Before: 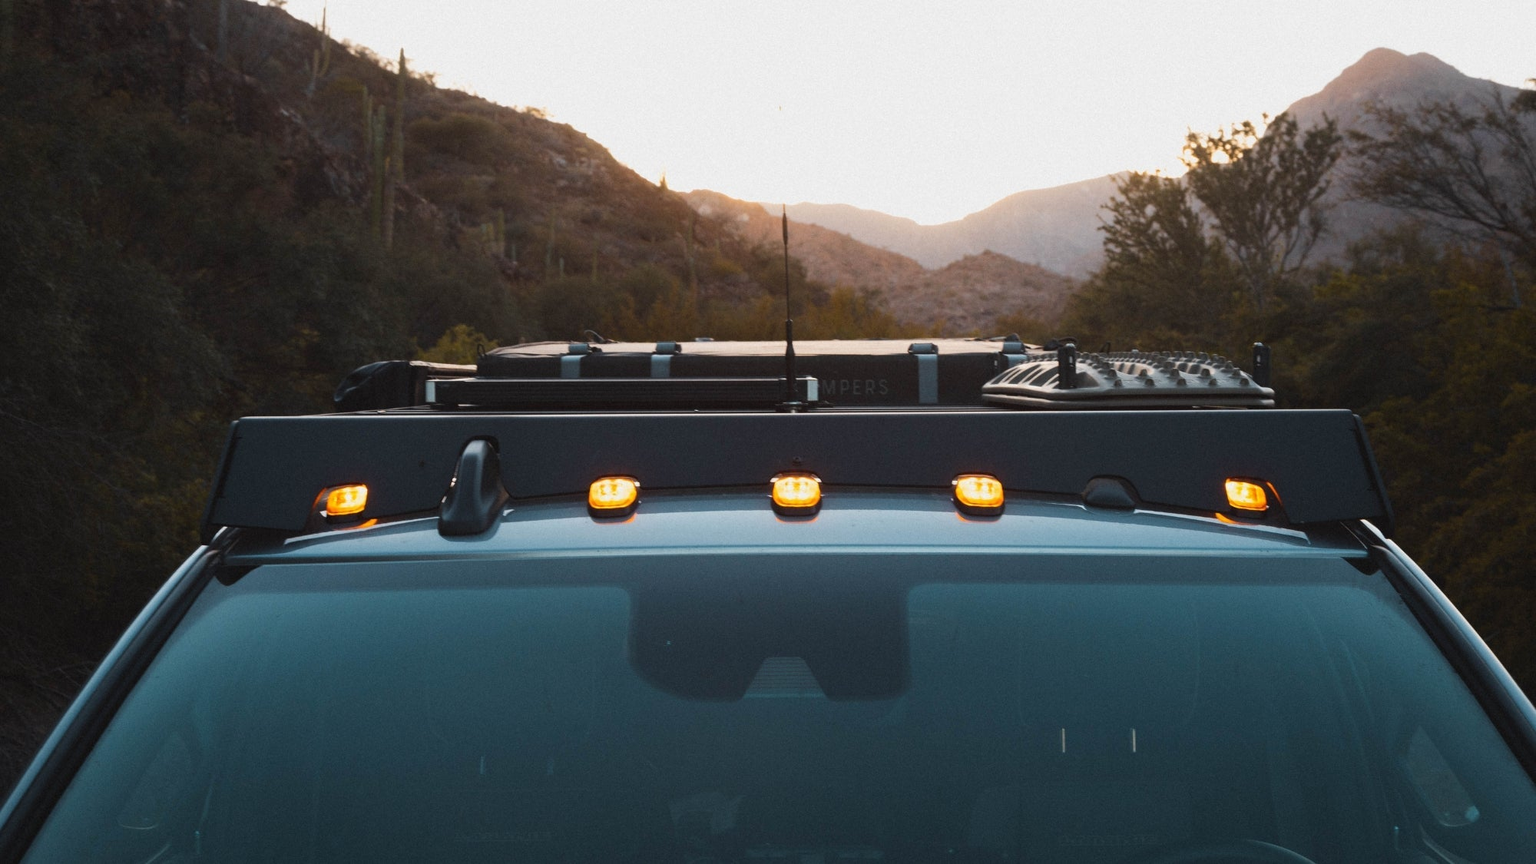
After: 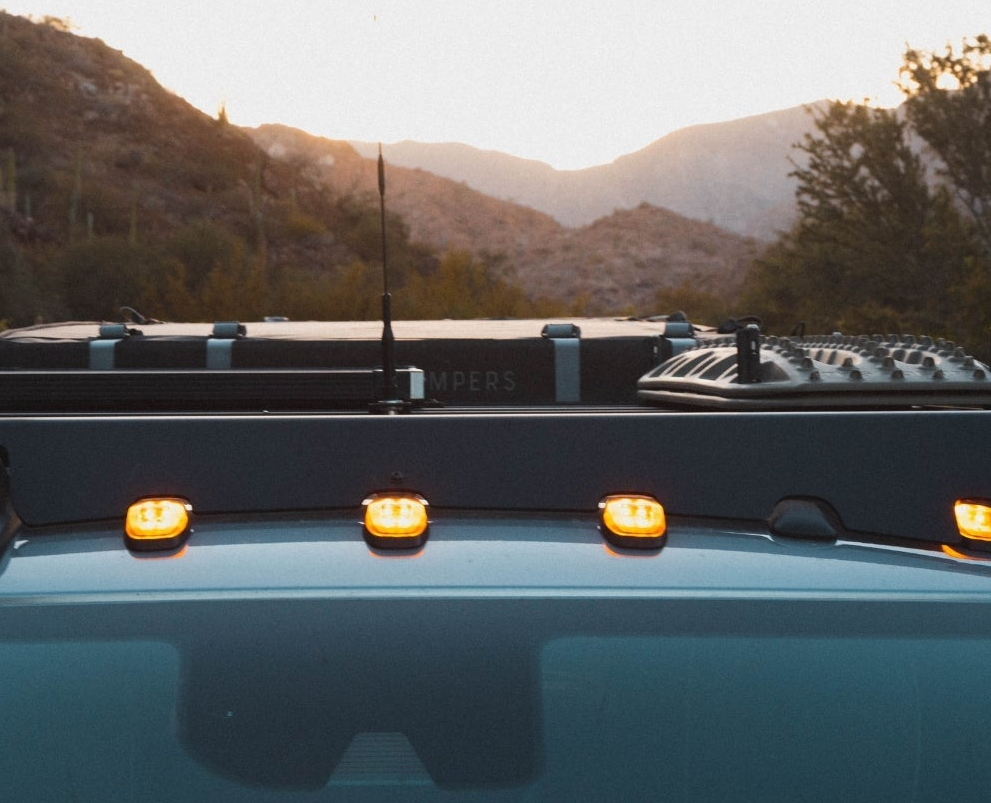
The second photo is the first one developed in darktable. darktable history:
white balance: emerald 1
crop: left 32.075%, top 10.976%, right 18.355%, bottom 17.596%
